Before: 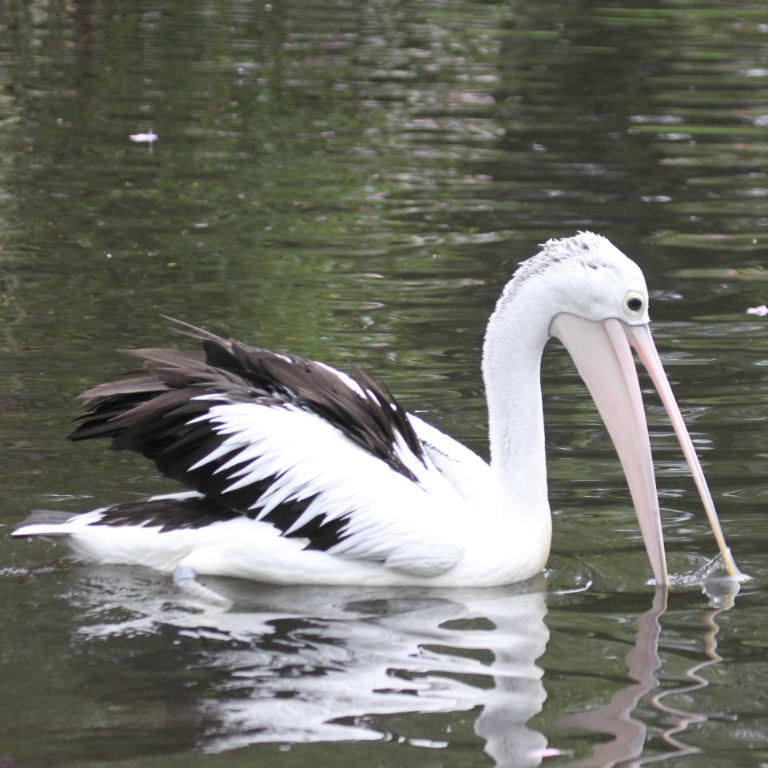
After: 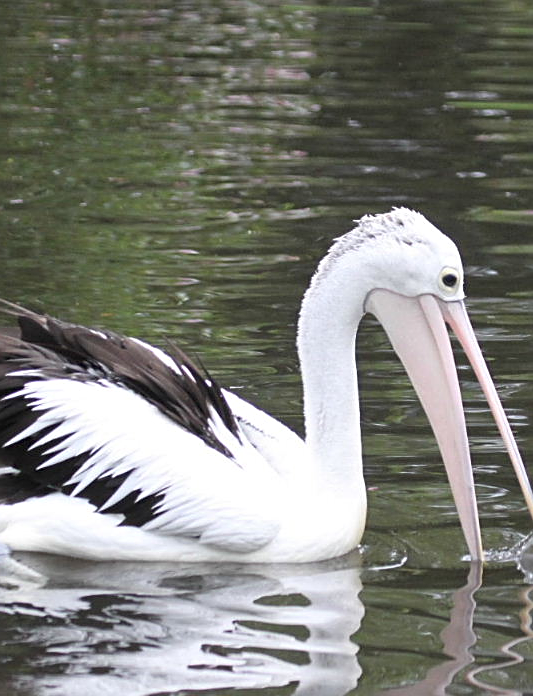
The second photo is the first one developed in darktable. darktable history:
tone equalizer: mask exposure compensation -0.498 EV
sharpen: on, module defaults
crop and rotate: left 24.161%, top 3.172%, right 6.332%, bottom 6.151%
